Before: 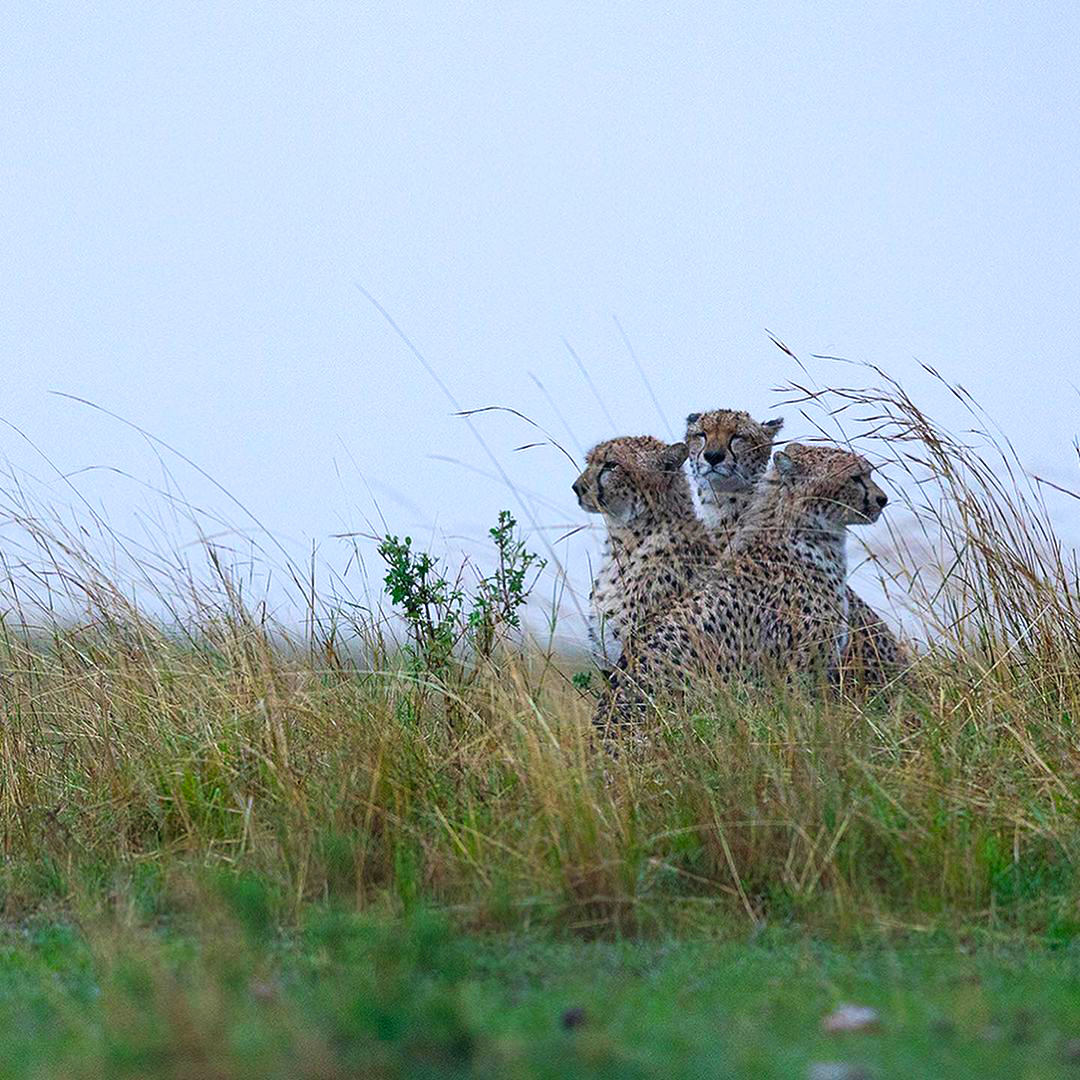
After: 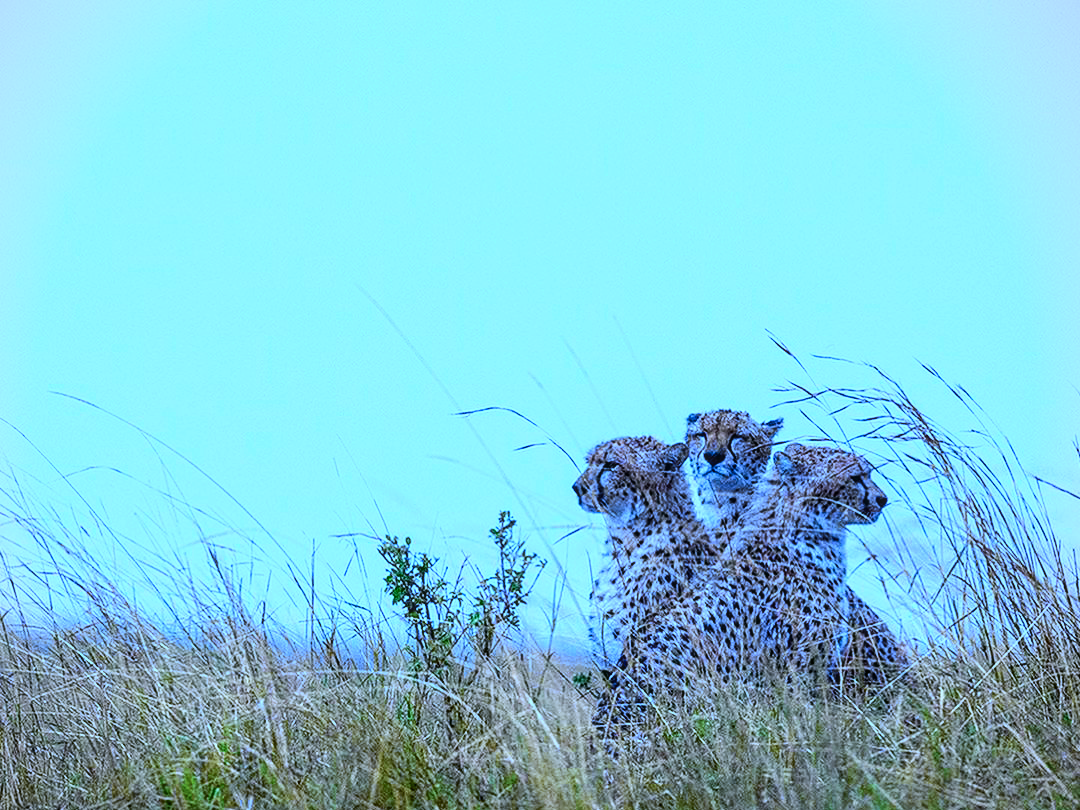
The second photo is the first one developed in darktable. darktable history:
tone curve: curves: ch0 [(0, 0.023) (0.087, 0.065) (0.184, 0.168) (0.45, 0.54) (0.57, 0.683) (0.722, 0.825) (0.877, 0.948) (1, 1)]; ch1 [(0, 0) (0.388, 0.369) (0.44, 0.45) (0.495, 0.491) (0.534, 0.528) (0.657, 0.655) (1, 1)]; ch2 [(0, 0) (0.353, 0.317) (0.408, 0.427) (0.5, 0.497) (0.534, 0.544) (0.576, 0.605) (0.625, 0.631) (1, 1)], color space Lab, independent channels, preserve colors none
local contrast: on, module defaults
vignetting: fall-off start 92.6%, brightness -0.52, saturation -0.51, center (-0.012, 0)
white balance: red 0.766, blue 1.537
crop: bottom 24.988%
